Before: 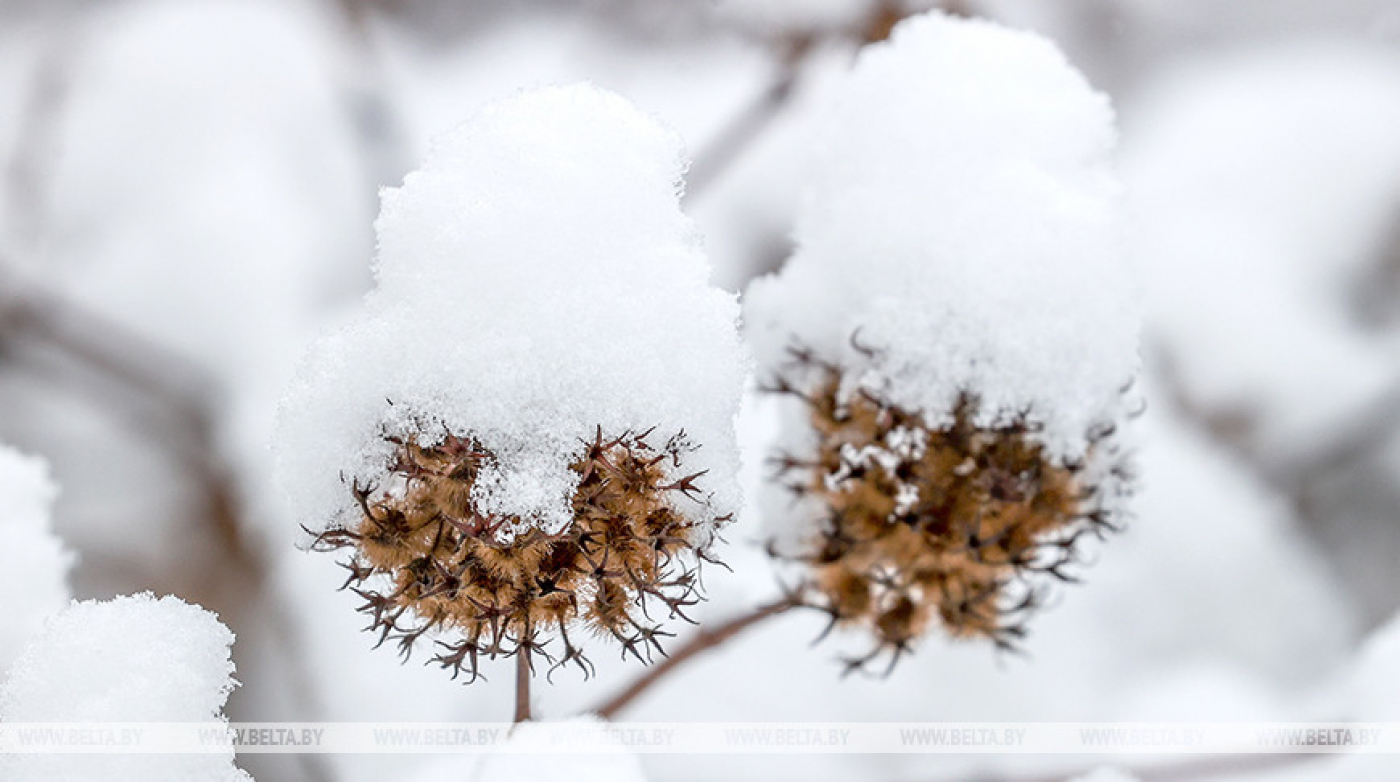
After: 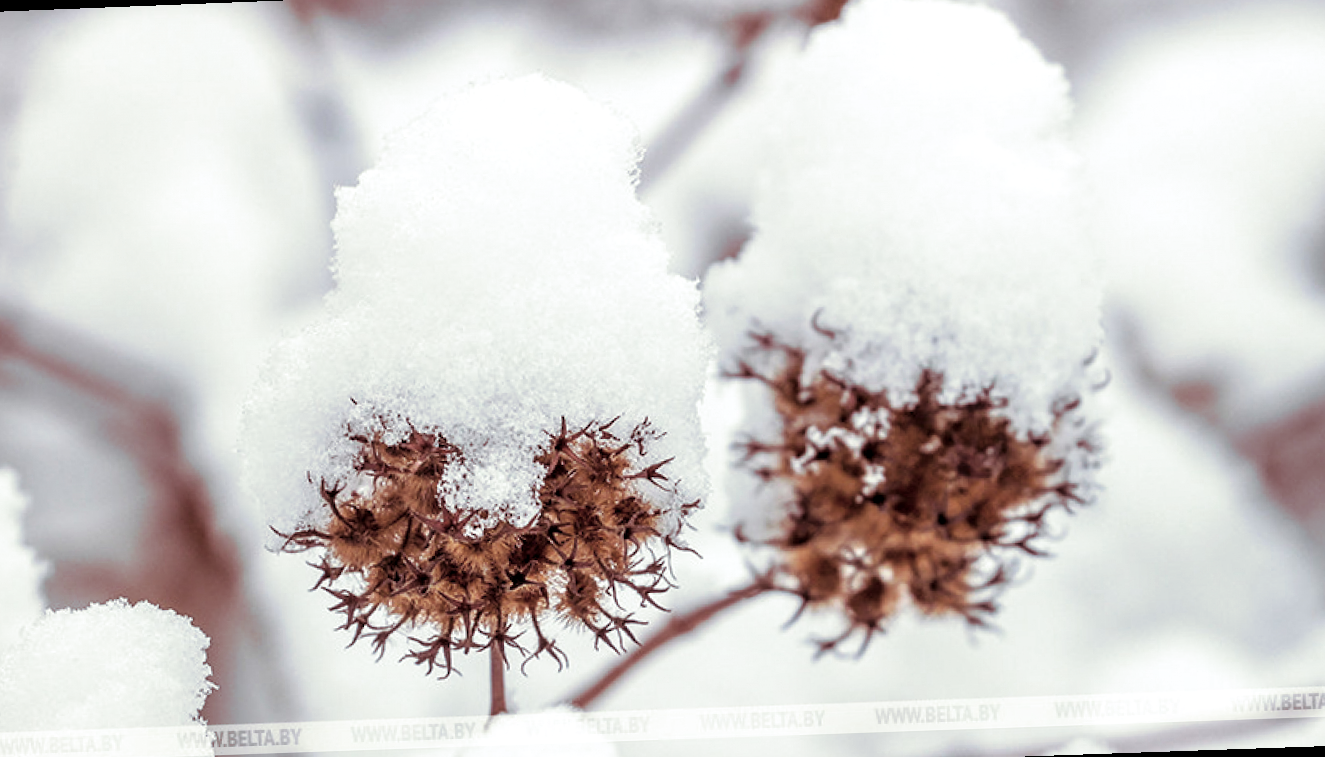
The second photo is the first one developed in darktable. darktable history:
exposure: compensate highlight preservation false
local contrast: highlights 100%, shadows 100%, detail 120%, midtone range 0.2
split-toning: on, module defaults
rotate and perspective: rotation -2.12°, lens shift (vertical) 0.009, lens shift (horizontal) -0.008, automatic cropping original format, crop left 0.036, crop right 0.964, crop top 0.05, crop bottom 0.959
